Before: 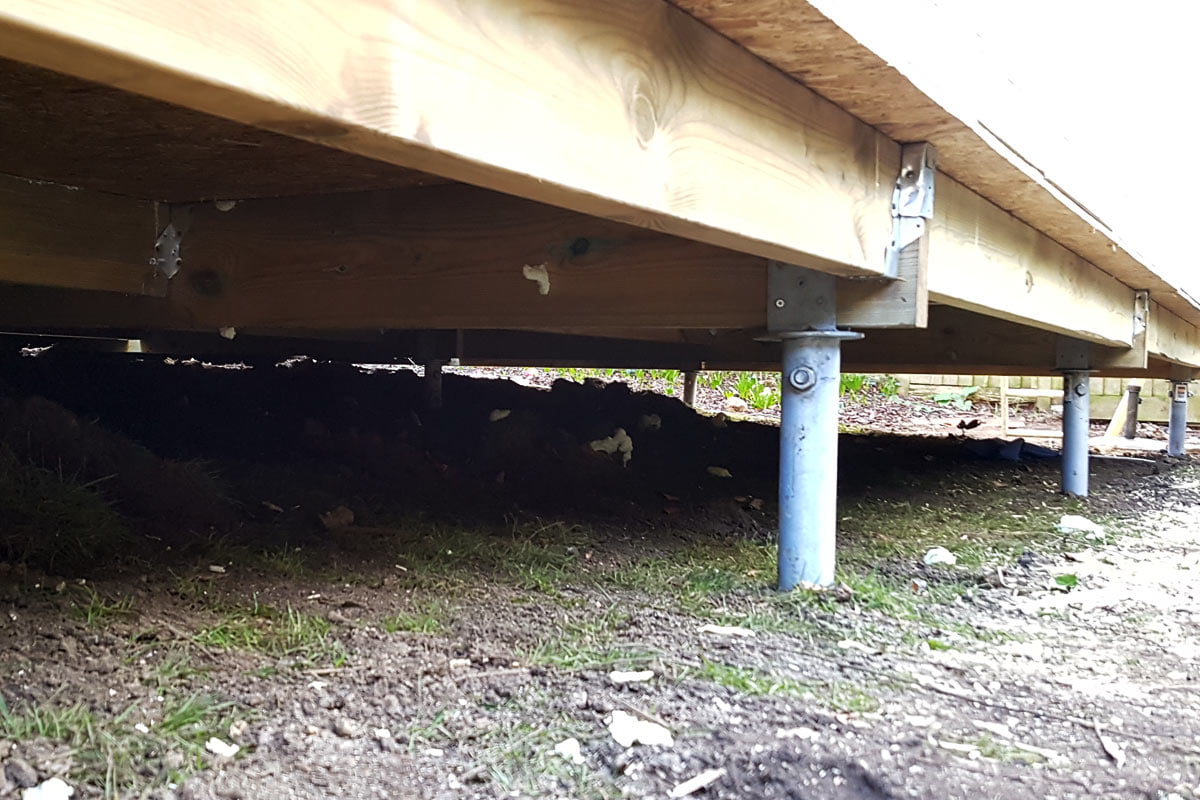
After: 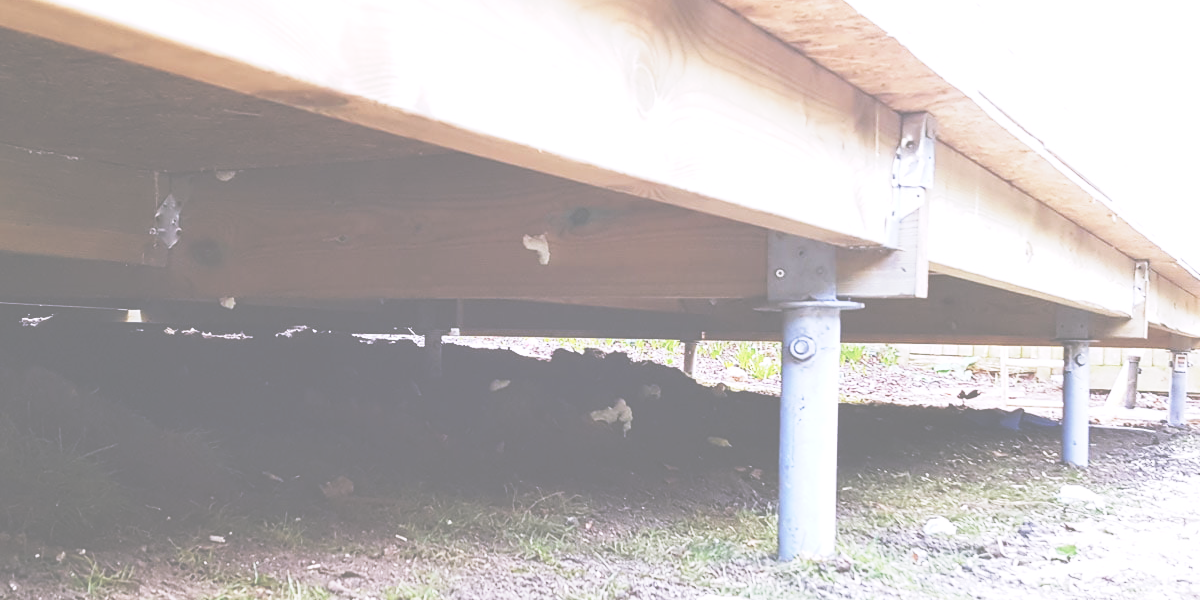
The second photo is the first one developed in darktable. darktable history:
base curve: curves: ch0 [(0, 0) (0, 0.001) (0.001, 0.001) (0.004, 0.002) (0.007, 0.004) (0.015, 0.013) (0.033, 0.045) (0.052, 0.096) (0.075, 0.17) (0.099, 0.241) (0.163, 0.42) (0.219, 0.55) (0.259, 0.616) (0.327, 0.722) (0.365, 0.765) (0.522, 0.873) (0.547, 0.881) (0.689, 0.919) (0.826, 0.952) (1, 1)], preserve colors none
white balance: red 1.042, blue 1.17
exposure: black level correction -0.087, compensate highlight preservation false
crop: top 3.857%, bottom 21.132%
